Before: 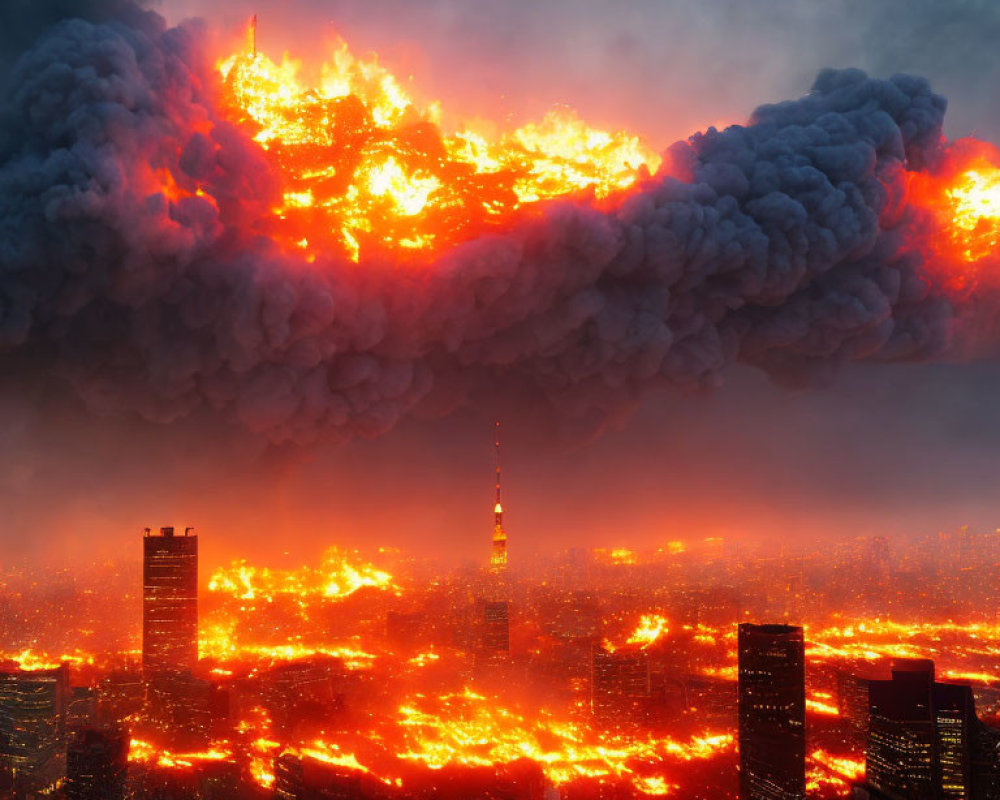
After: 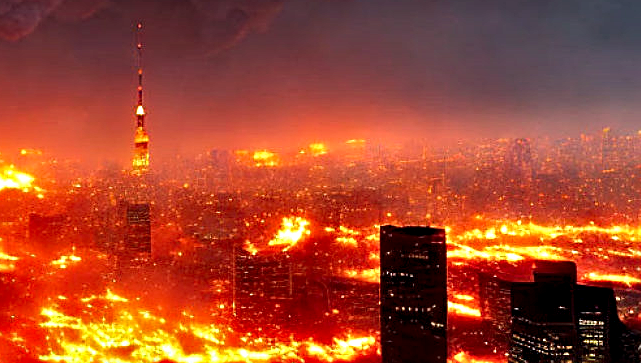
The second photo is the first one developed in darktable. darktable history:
crop and rotate: left 35.889%, top 49.775%, bottom 4.799%
haze removal: compatibility mode true, adaptive false
contrast equalizer: y [[0.6 ×6], [0.55 ×6], [0 ×6], [0 ×6], [0 ×6]]
sharpen: radius 2.533, amount 0.63
